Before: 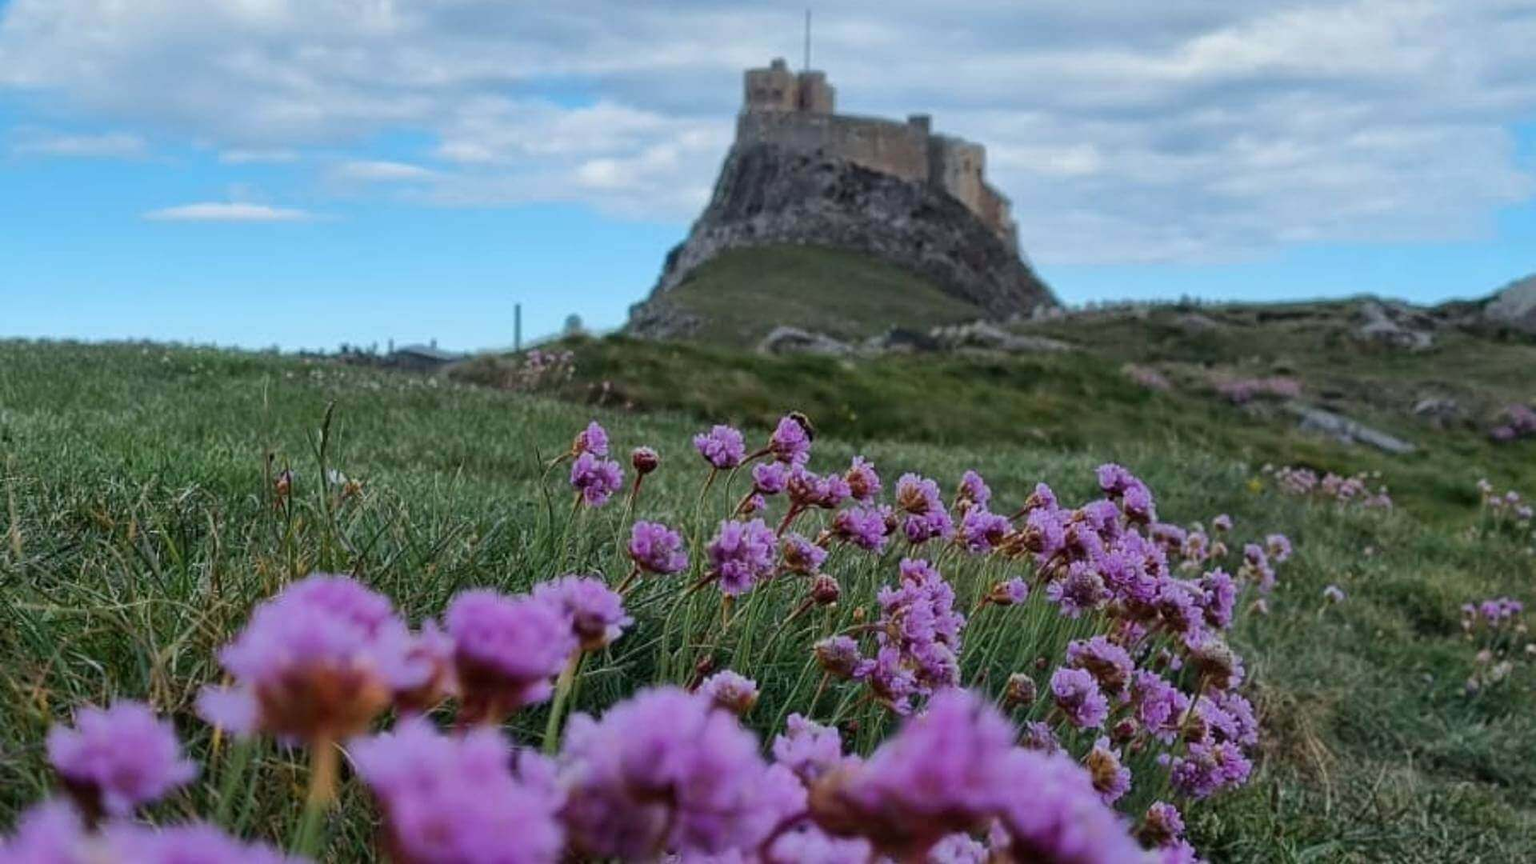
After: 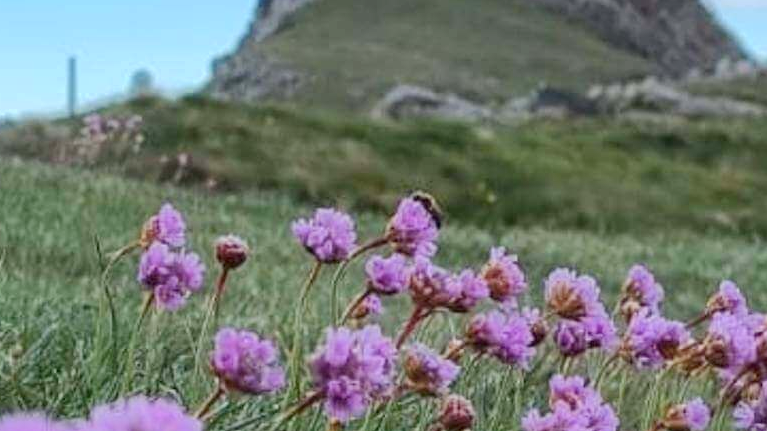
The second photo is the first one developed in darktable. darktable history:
exposure: black level correction 0, exposure 0.7 EV, compensate exposure bias true, compensate highlight preservation false
color balance: contrast -15%
base curve: curves: ch0 [(0, 0) (0.235, 0.266) (0.503, 0.496) (0.786, 0.72) (1, 1)]
crop: left 30%, top 30%, right 30%, bottom 30%
tone equalizer: on, module defaults
